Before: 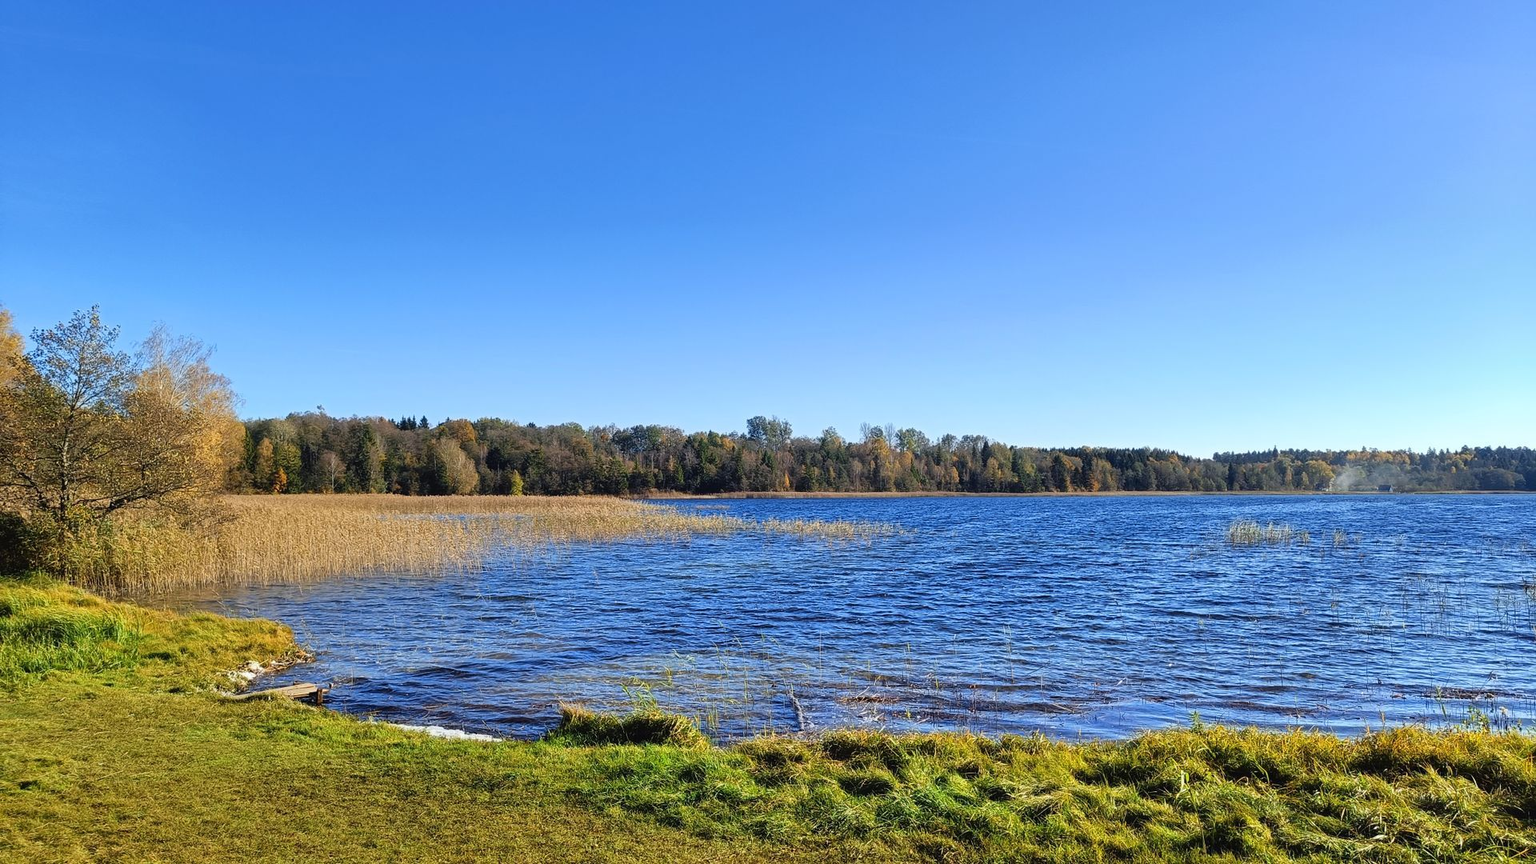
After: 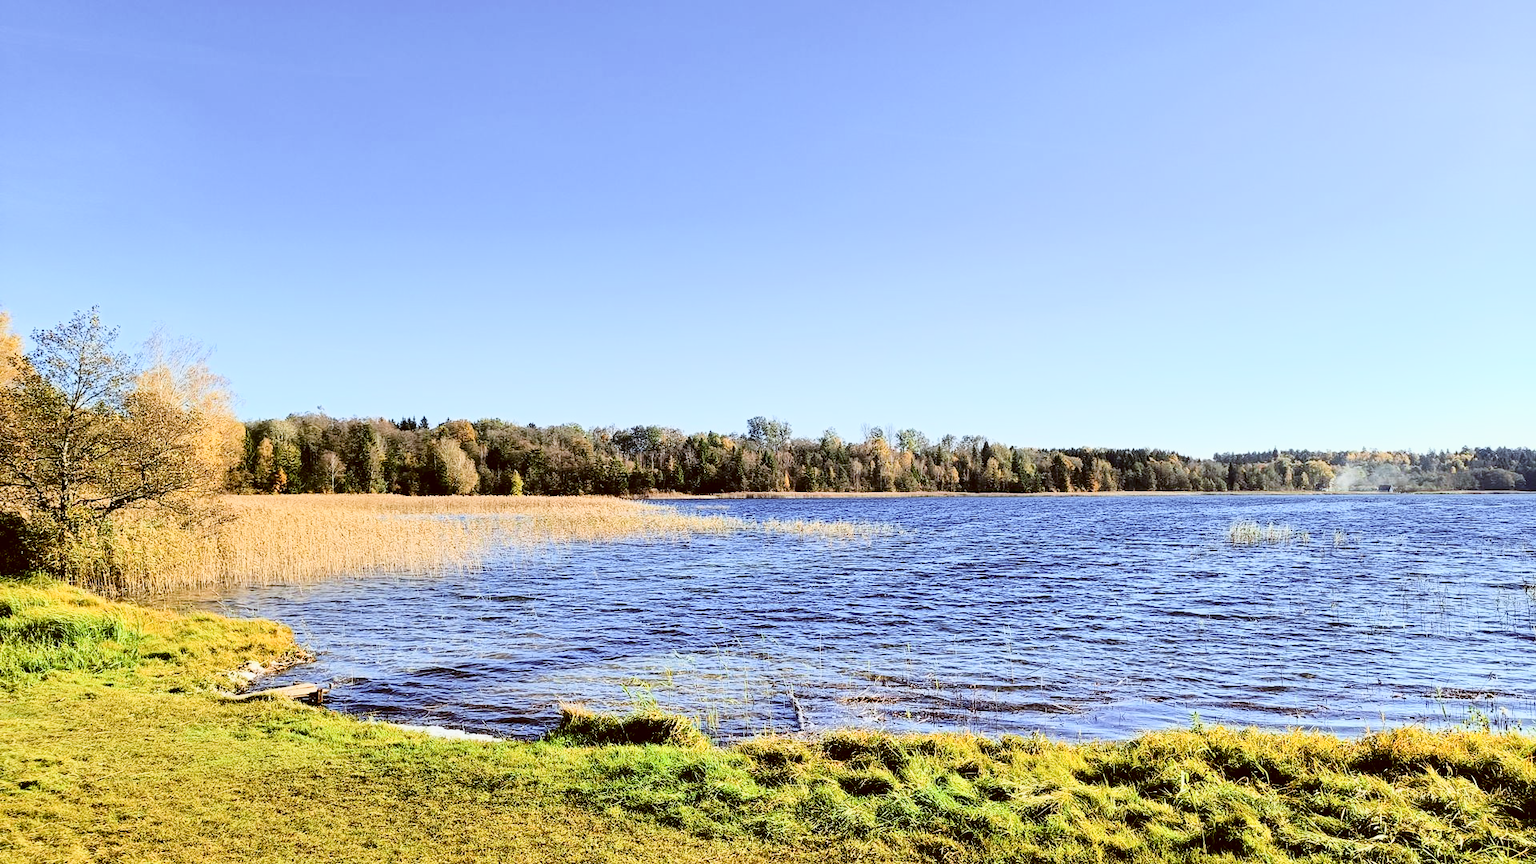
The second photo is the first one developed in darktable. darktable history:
color correction: highlights a* -0.433, highlights b* 0.162, shadows a* 4.92, shadows b* 20.49
exposure: black level correction 0, exposure 1.001 EV, compensate highlight preservation false
contrast brightness saturation: contrast 0.292
filmic rgb: black relative exposure -7.65 EV, white relative exposure 4.56 EV, hardness 3.61, contrast 1.055, iterations of high-quality reconstruction 0
